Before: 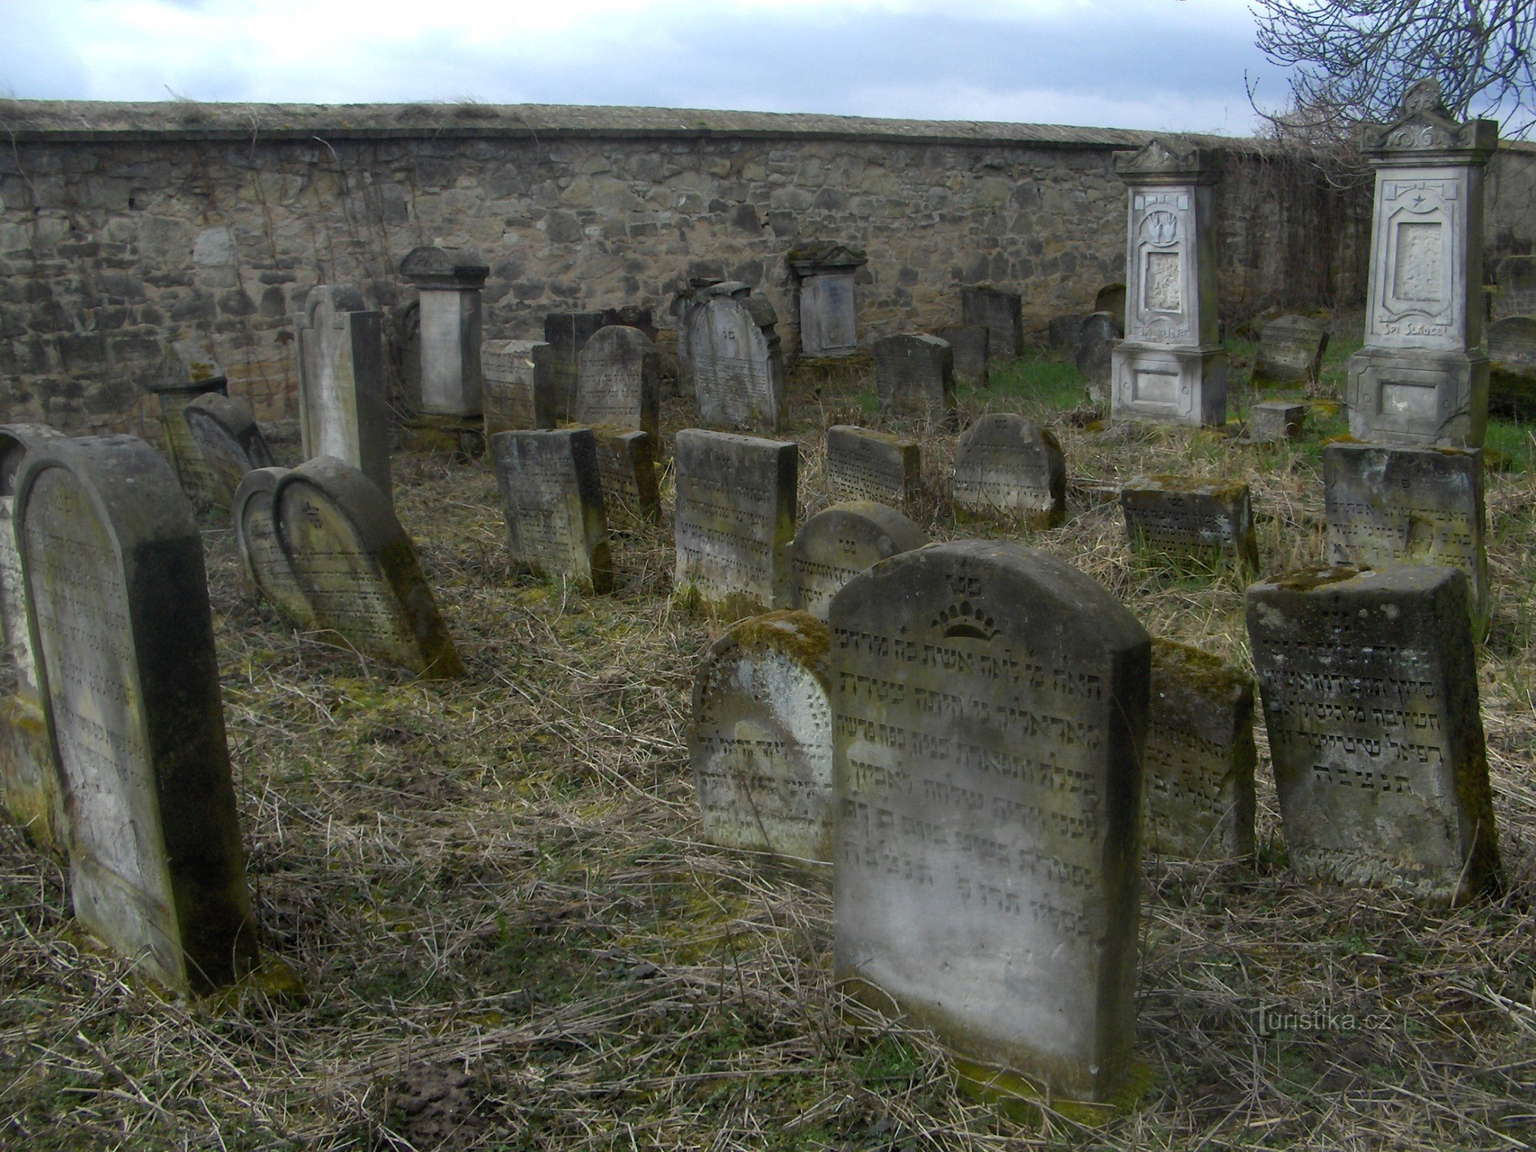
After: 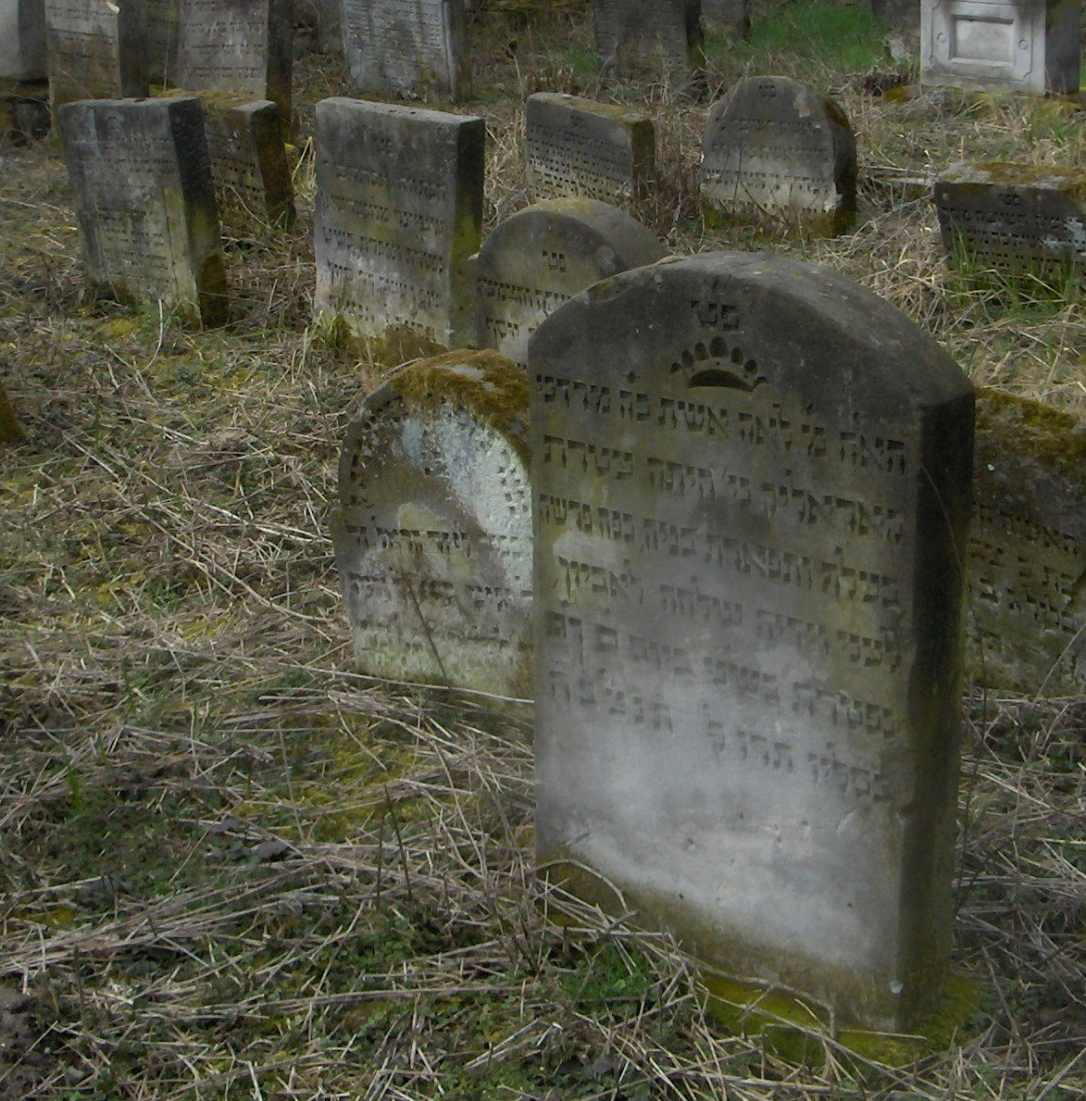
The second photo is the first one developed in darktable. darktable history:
exposure: exposure 0.127 EV, compensate highlight preservation false
crop and rotate: left 29.237%, top 31.152%, right 19.807%
